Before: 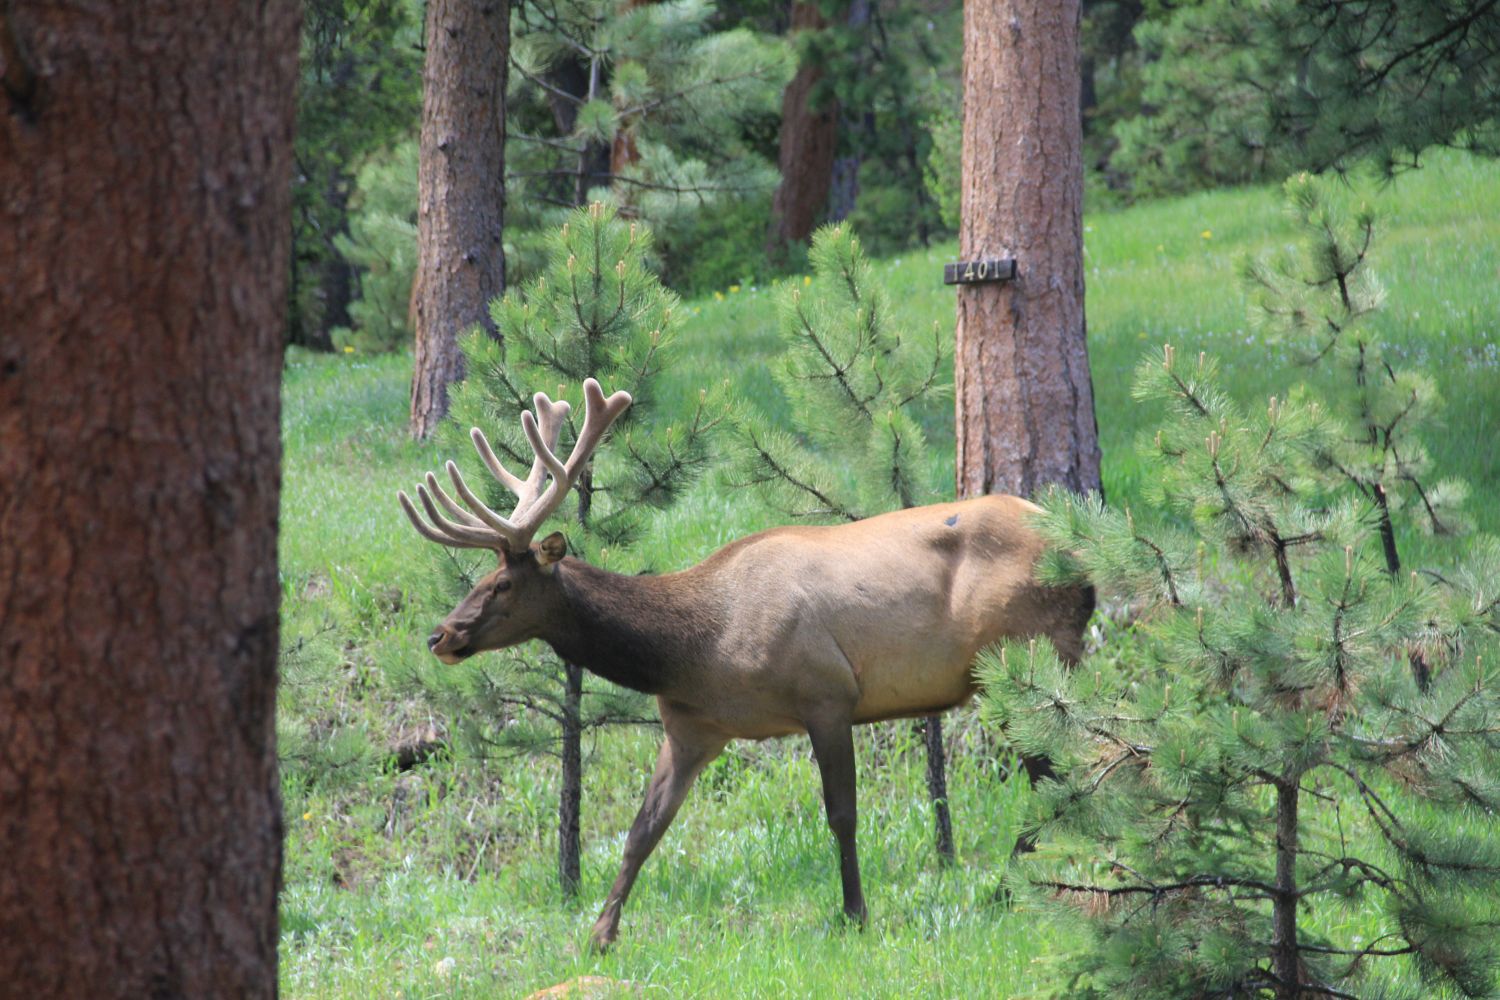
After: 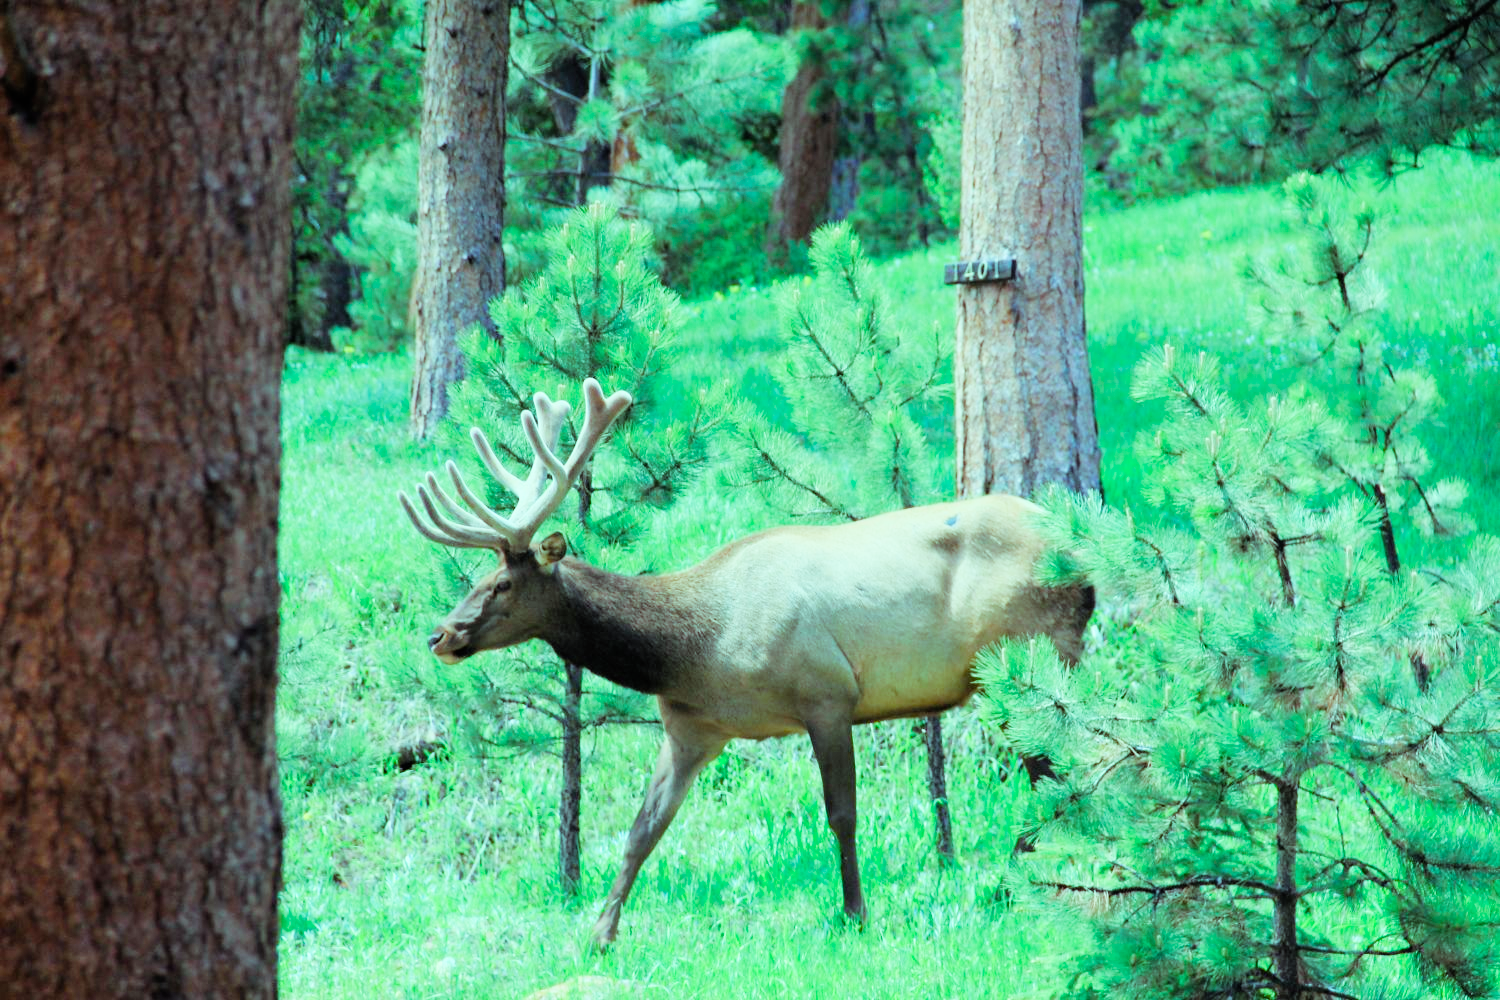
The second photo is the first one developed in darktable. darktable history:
exposure: black level correction 0, exposure 1.001 EV, compensate highlight preservation false
filmic rgb: black relative exposure -5.04 EV, white relative exposure 4 EV, threshold 3.01 EV, hardness 2.9, contrast 1.298, highlights saturation mix -30.96%, enable highlight reconstruction true
color balance rgb: highlights gain › chroma 7.421%, highlights gain › hue 185.67°, linear chroma grading › global chroma 1.425%, linear chroma grading › mid-tones -0.907%, perceptual saturation grading › global saturation 20%, perceptual saturation grading › highlights -14.426%, perceptual saturation grading › shadows 49.498%
